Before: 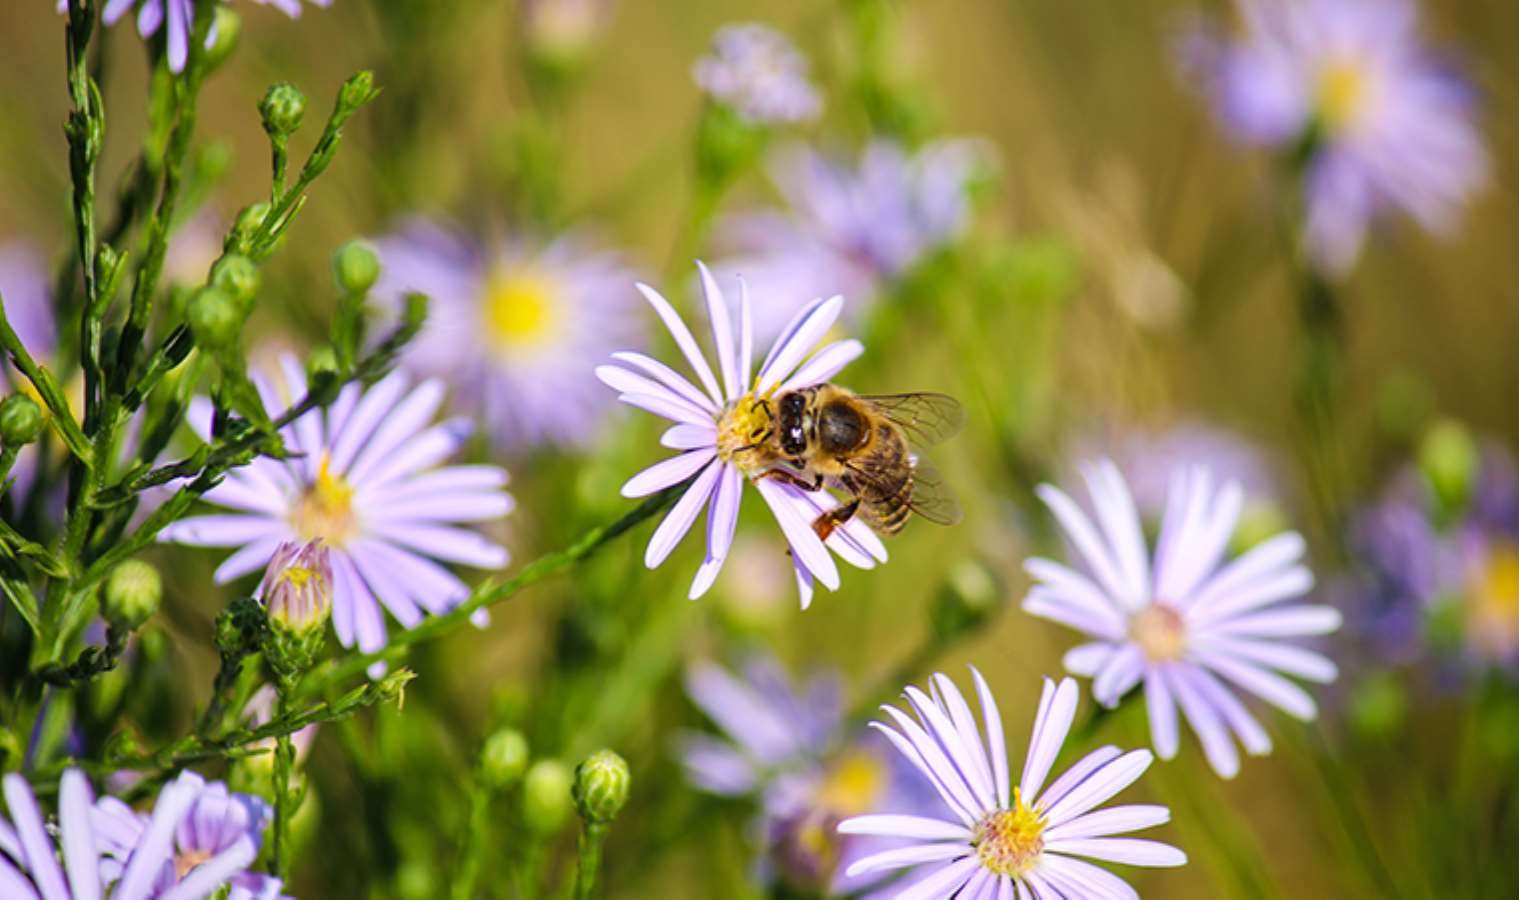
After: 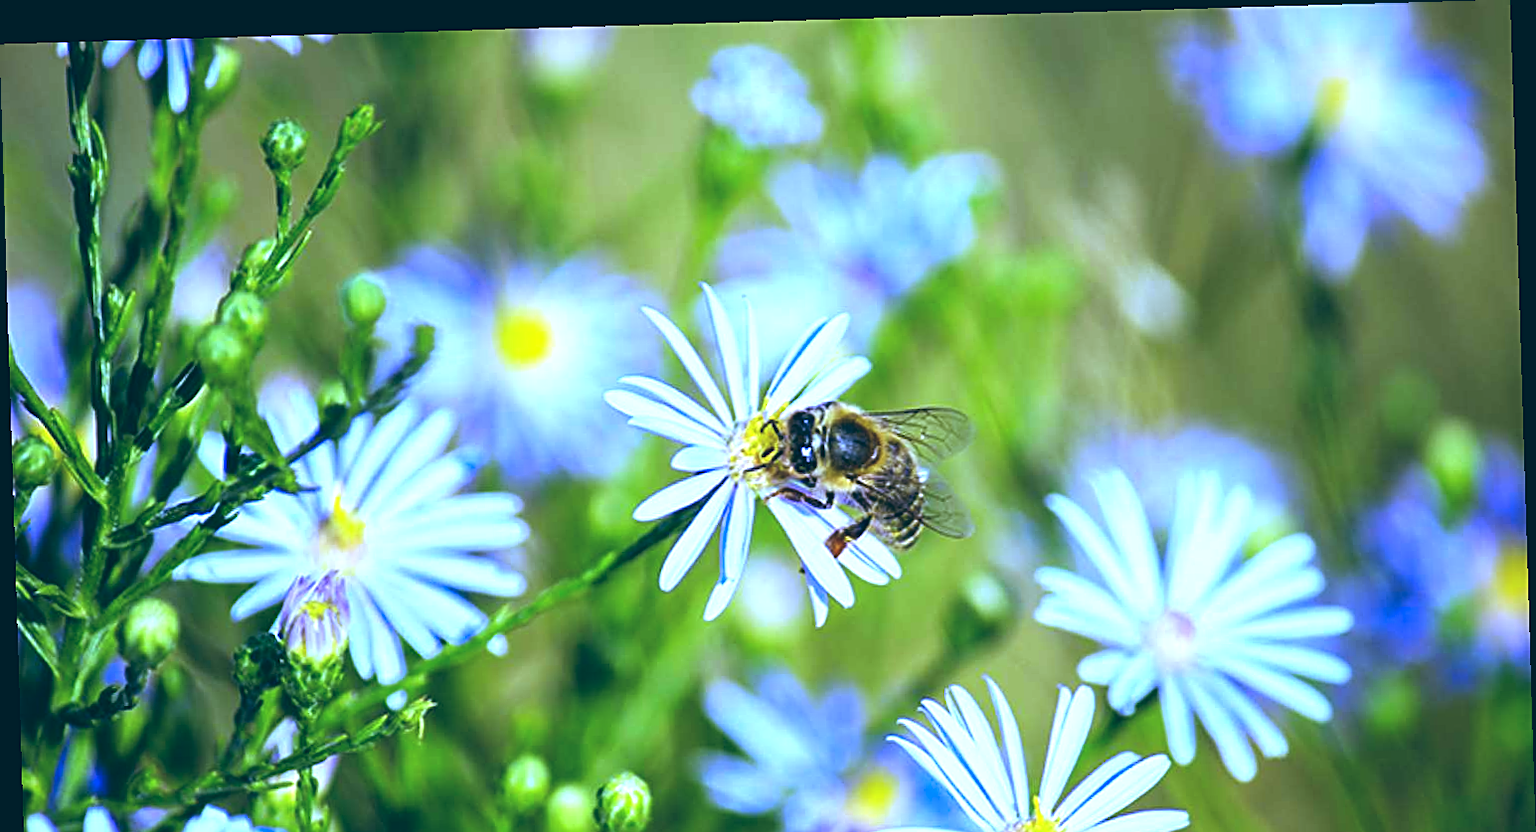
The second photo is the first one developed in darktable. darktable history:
sharpen: on, module defaults
exposure: exposure 0.6 EV, compensate highlight preservation false
rotate and perspective: rotation -1.77°, lens shift (horizontal) 0.004, automatic cropping off
crop and rotate: top 0%, bottom 11.49%
white balance: red 0.766, blue 1.537
color balance: lift [1.016, 0.983, 1, 1.017], gamma [0.958, 1, 1, 1], gain [0.981, 1.007, 0.993, 1.002], input saturation 118.26%, contrast 13.43%, contrast fulcrum 21.62%, output saturation 82.76%
tone equalizer: on, module defaults
